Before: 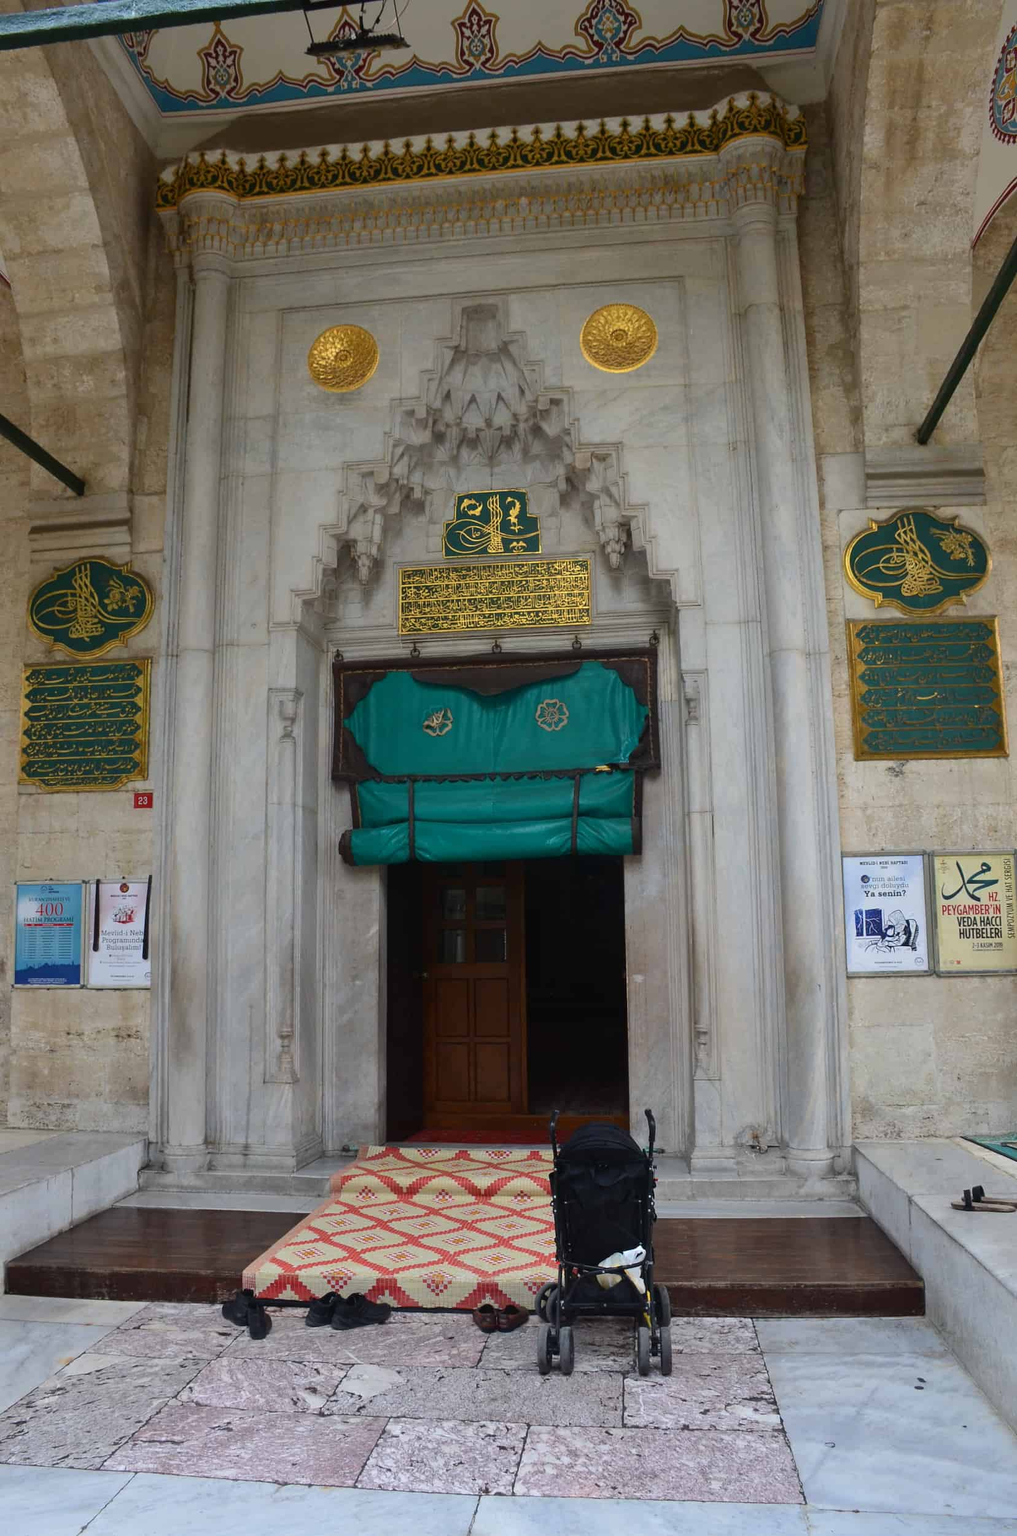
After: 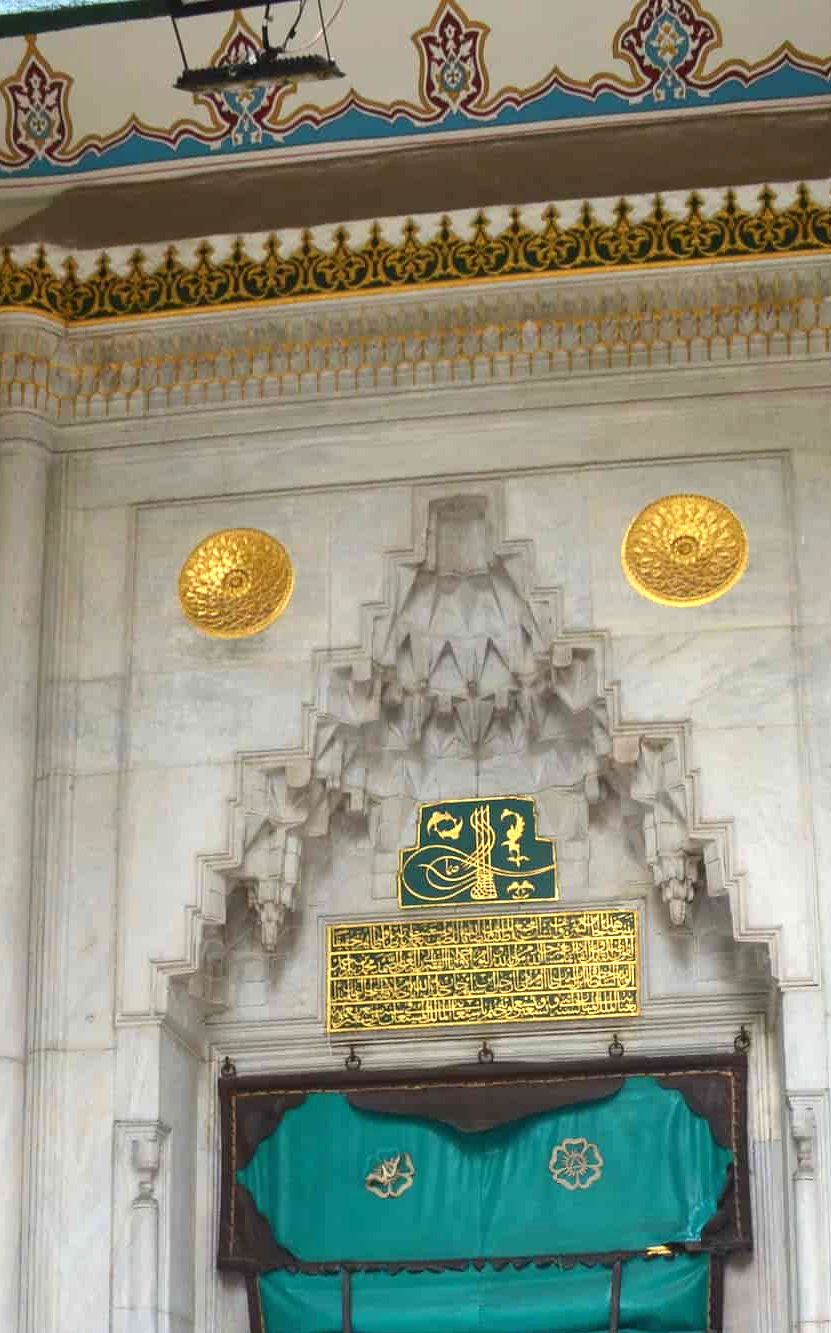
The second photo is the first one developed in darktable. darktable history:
crop: left 19.55%, right 30.256%, bottom 46.654%
exposure: black level correction 0, exposure 1 EV, compensate highlight preservation false
